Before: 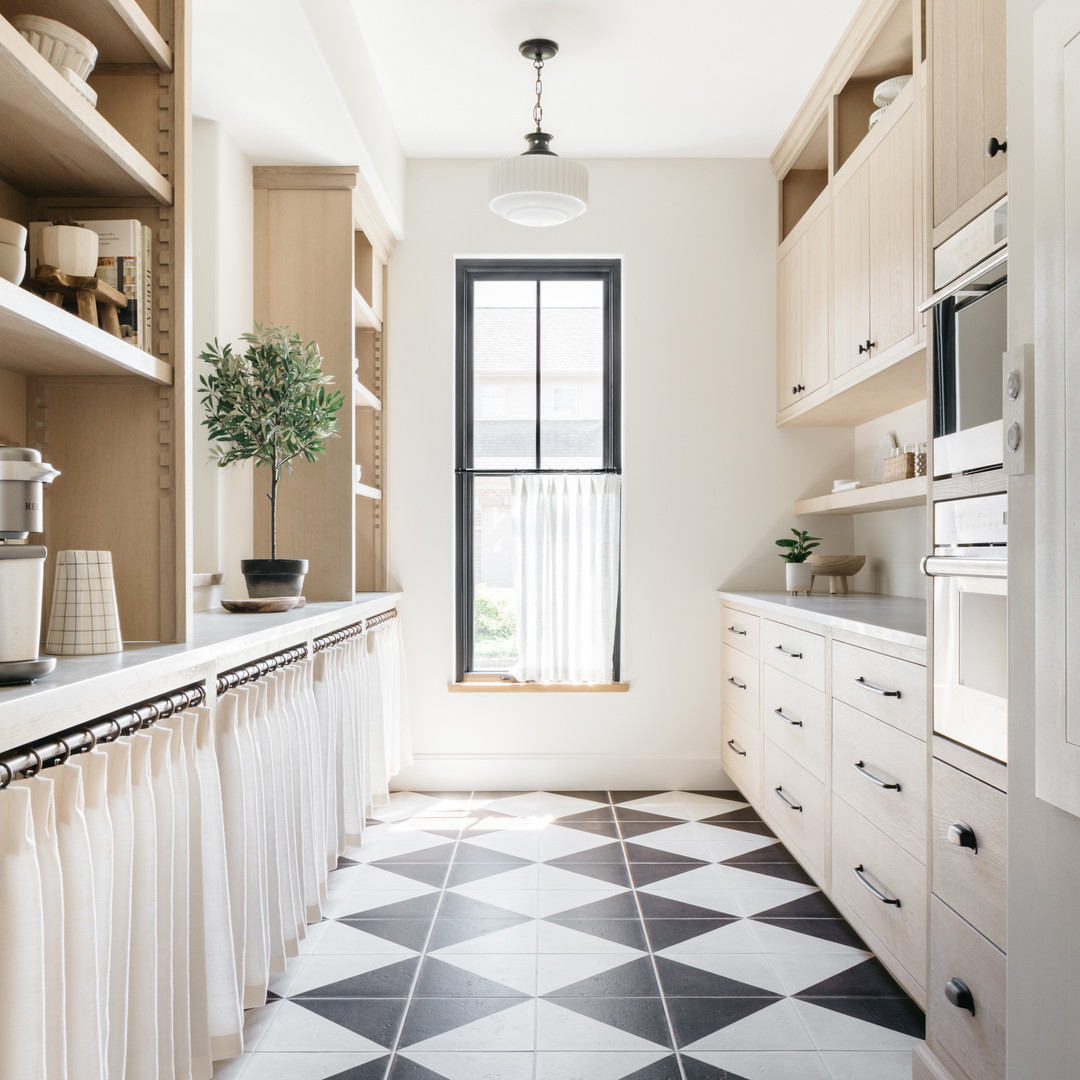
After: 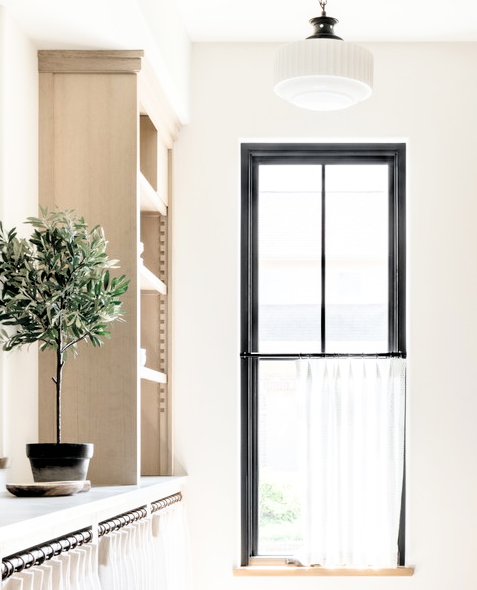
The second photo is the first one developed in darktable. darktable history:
crop: left 19.998%, top 10.792%, right 35.589%, bottom 34.533%
filmic rgb: black relative exposure -3.66 EV, white relative exposure 2.44 EV, hardness 3.27, iterations of high-quality reconstruction 0
